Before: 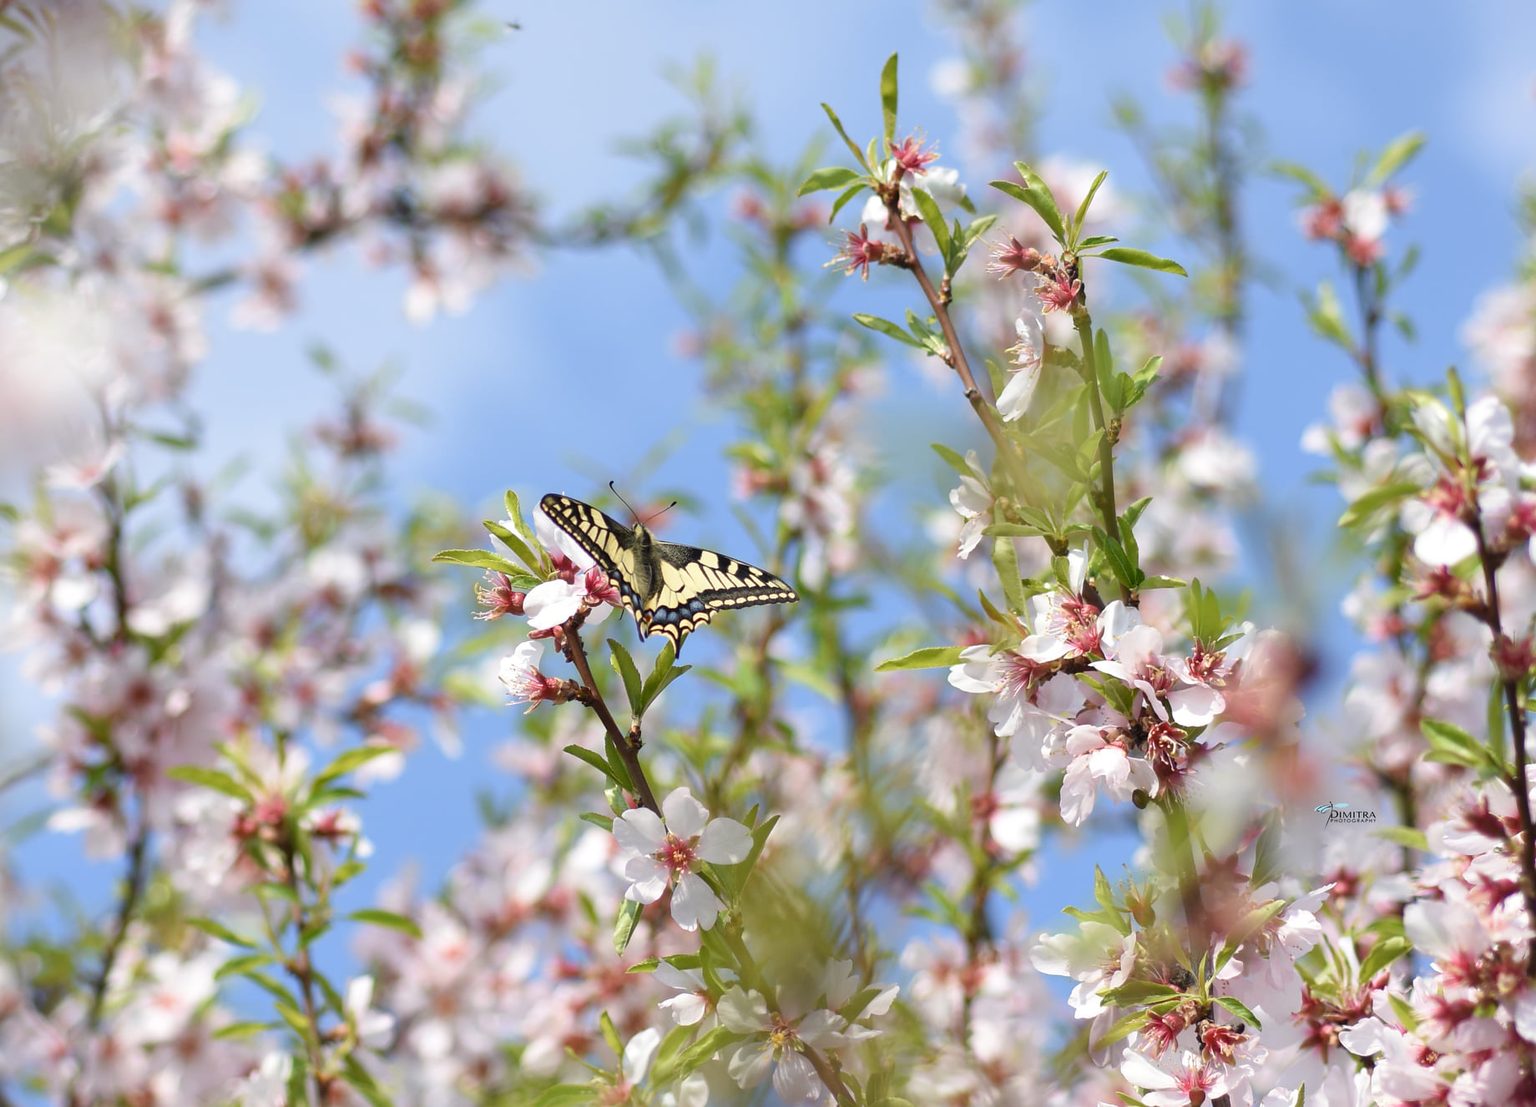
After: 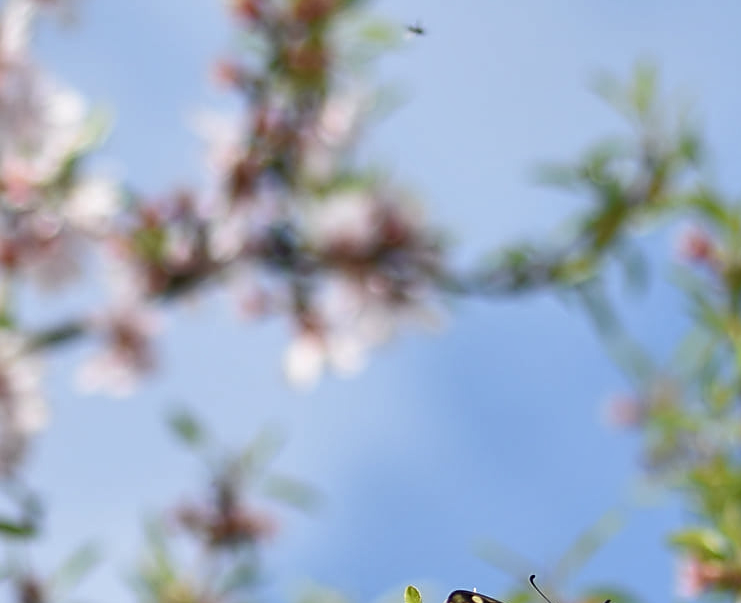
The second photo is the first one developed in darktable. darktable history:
crop and rotate: left 10.894%, top 0.117%, right 48.822%, bottom 54.343%
shadows and highlights: shadows 53.16, soften with gaussian
sharpen: on, module defaults
